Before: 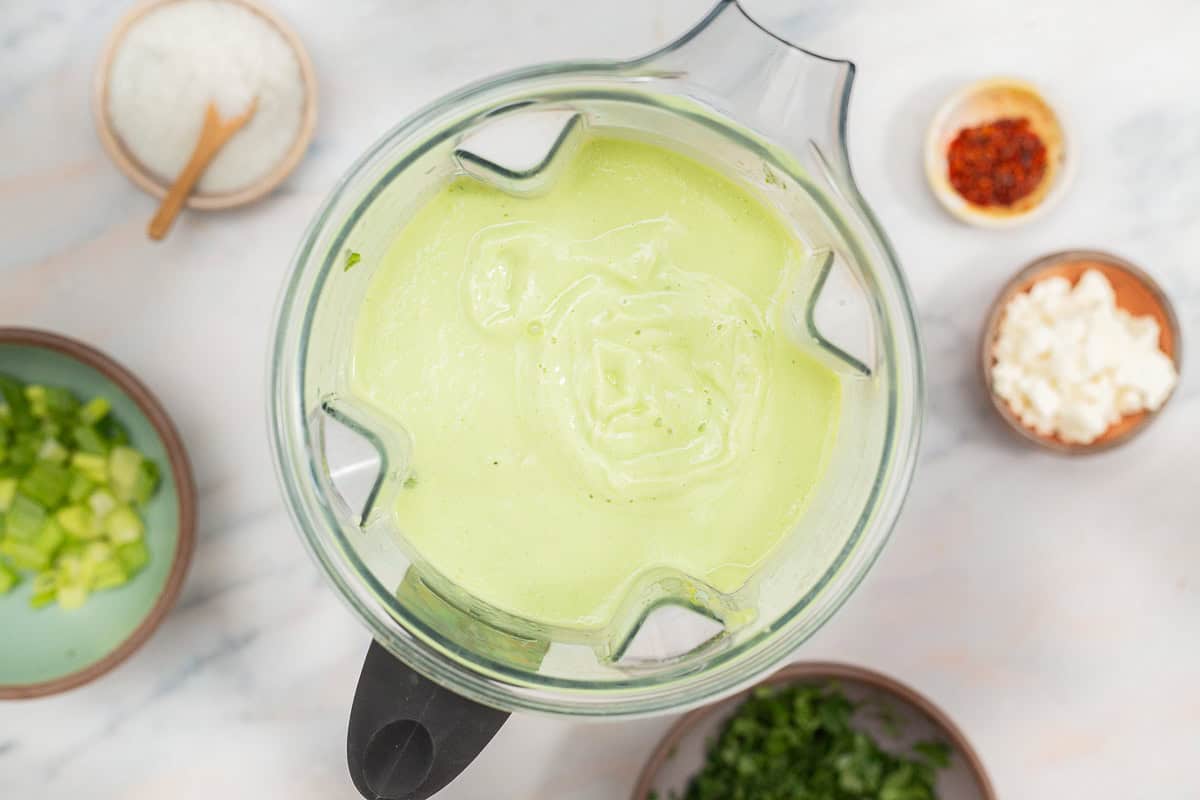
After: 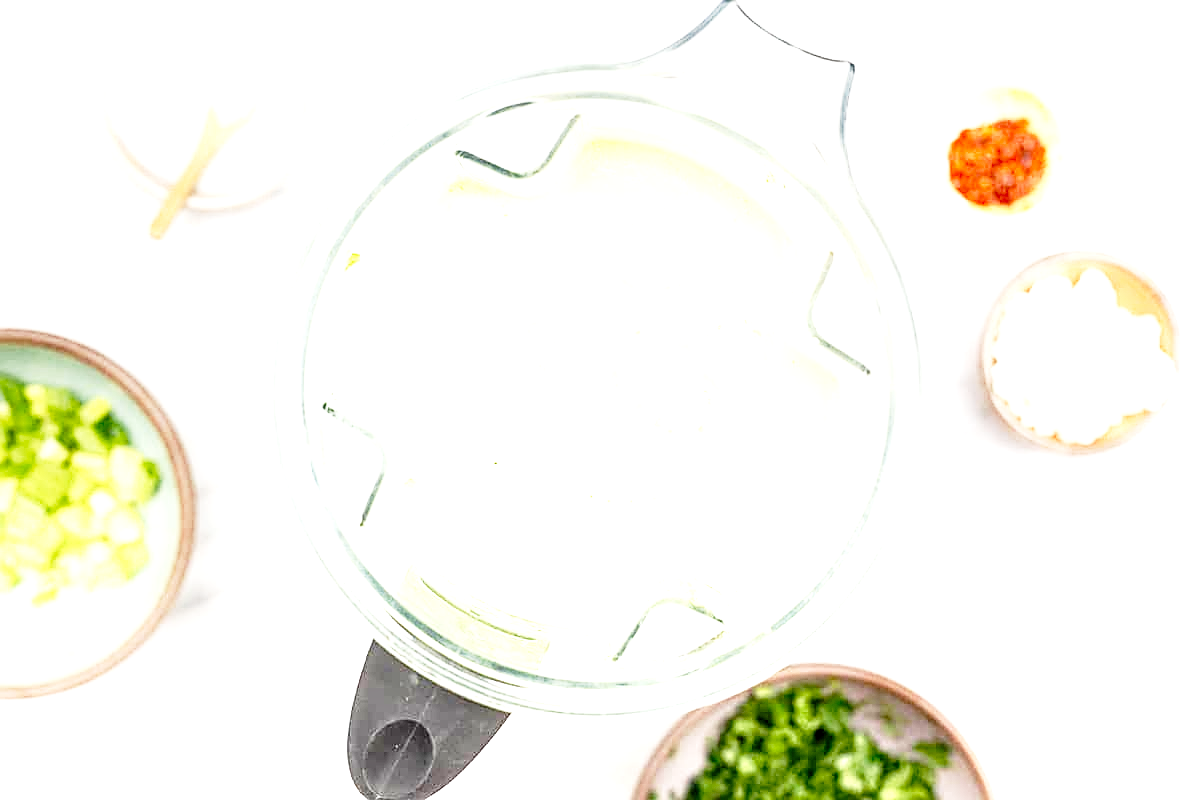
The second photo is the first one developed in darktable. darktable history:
sharpen: on, module defaults
base curve: curves: ch0 [(0, 0) (0.028, 0.03) (0.121, 0.232) (0.46, 0.748) (0.859, 0.968) (1, 1)], preserve colors none
local contrast: detail 150%
exposure: black level correction 0.001, exposure 1.854 EV, compensate exposure bias true, compensate highlight preservation false
